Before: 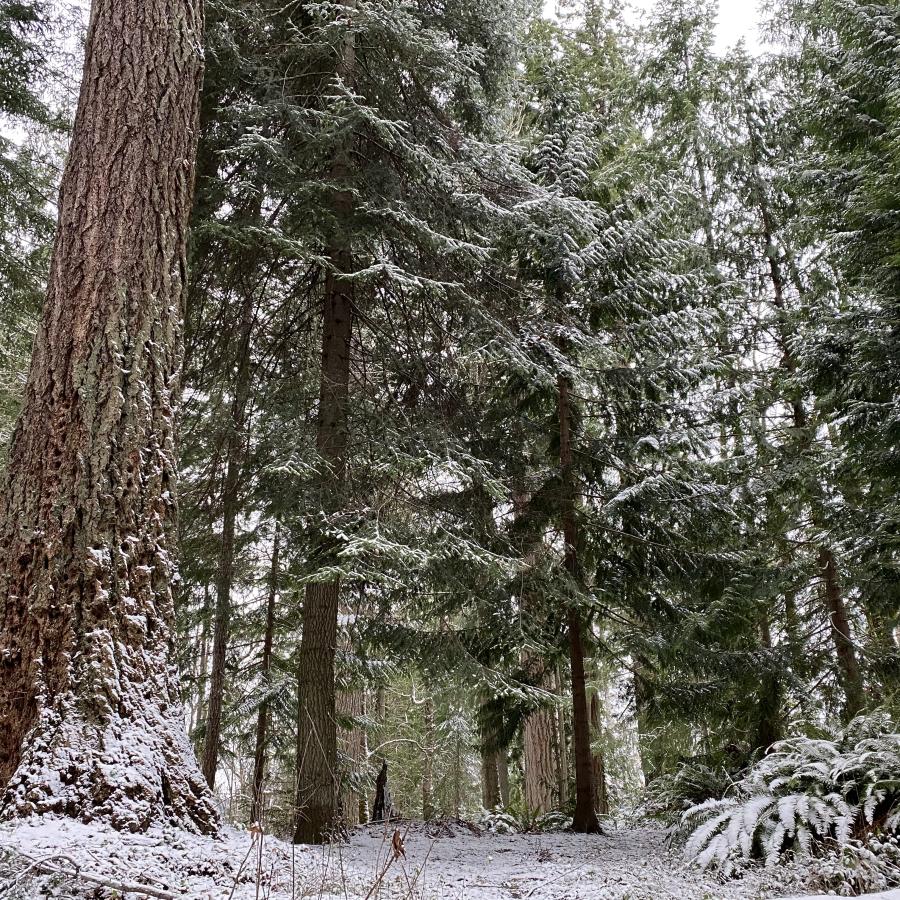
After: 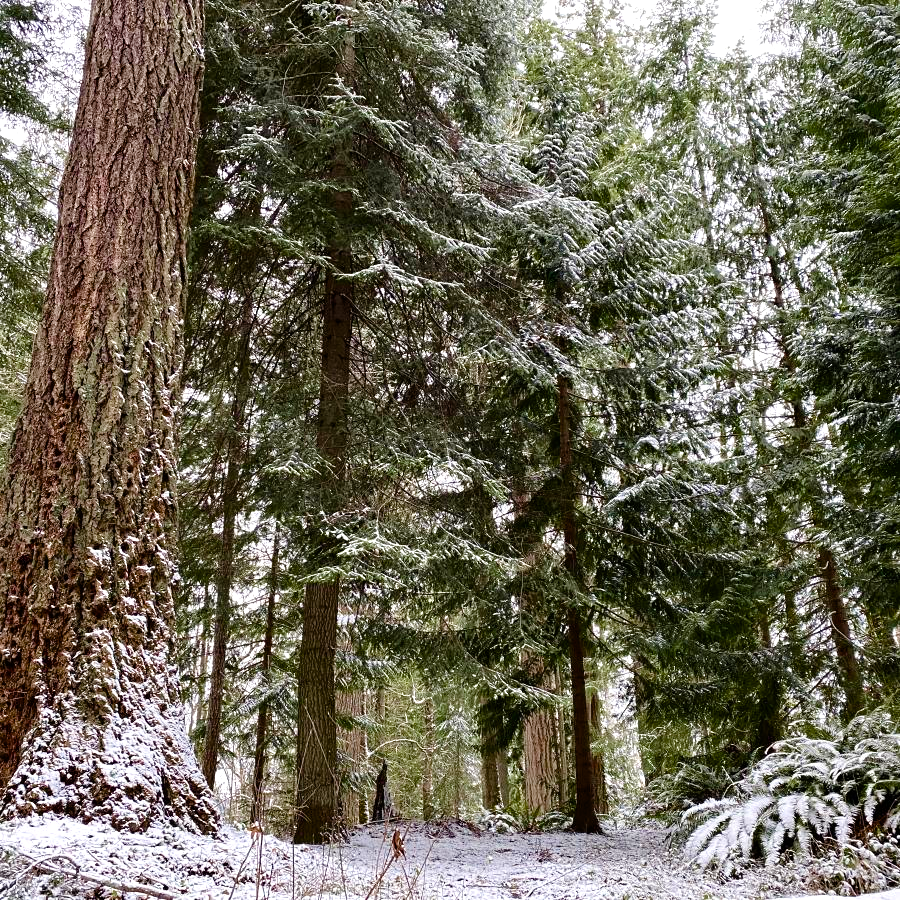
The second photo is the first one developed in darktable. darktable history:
tone equalizer: -8 EV -0.455 EV, -7 EV -0.426 EV, -6 EV -0.338 EV, -5 EV -0.198 EV, -3 EV 0.222 EV, -2 EV 0.356 EV, -1 EV 0.388 EV, +0 EV 0.401 EV
velvia: strength 24.73%
color balance rgb: linear chroma grading › shadows 31.733%, linear chroma grading › global chroma -1.744%, linear chroma grading › mid-tones 3.856%, perceptual saturation grading › global saturation 0.763%, perceptual saturation grading › highlights -14.971%, perceptual saturation grading › shadows 24.593%, global vibrance 16.382%, saturation formula JzAzBz (2021)
